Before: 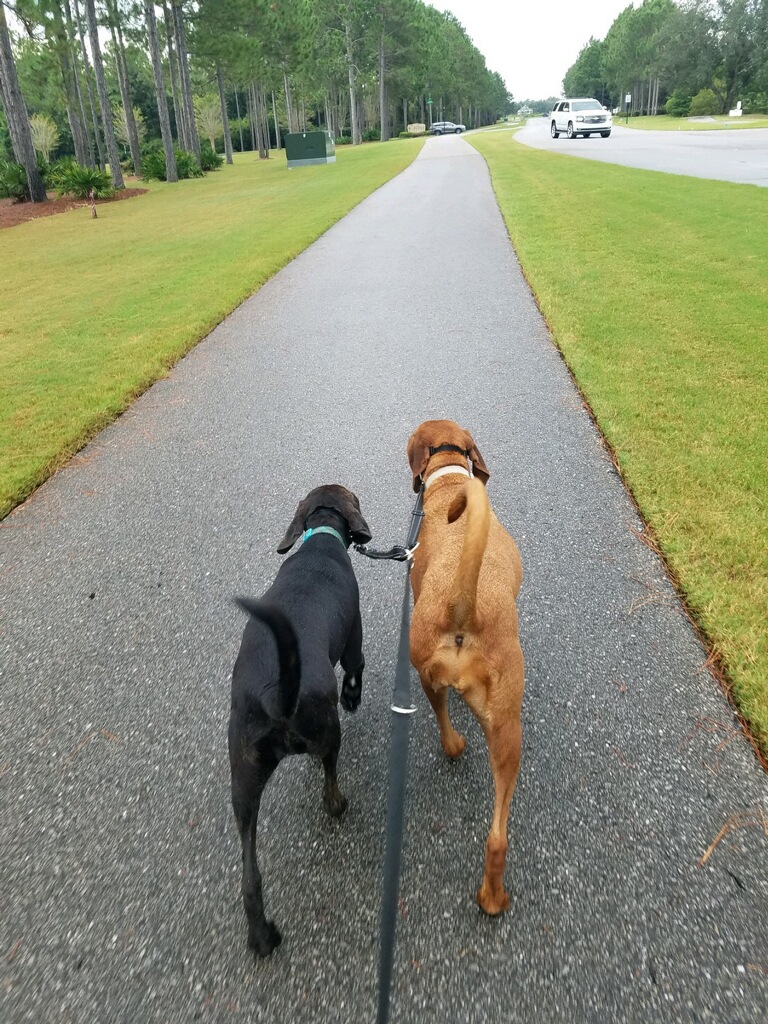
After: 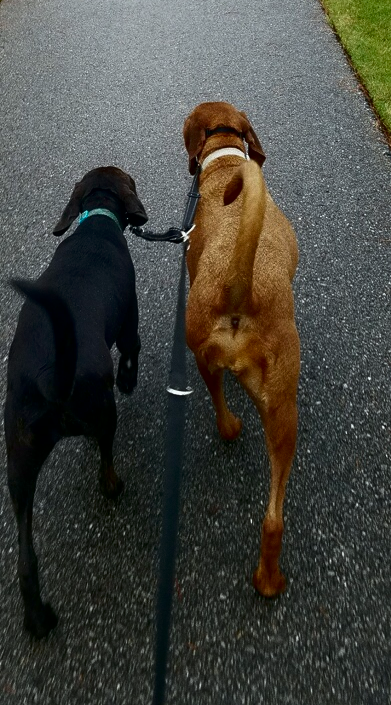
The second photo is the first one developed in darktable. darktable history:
grain: coarseness 22.88 ISO
contrast brightness saturation: brightness -0.52
crop and rotate: left 29.237%, top 31.152%, right 19.807%
white balance: red 0.978, blue 0.999
color balance: contrast -0.5%
